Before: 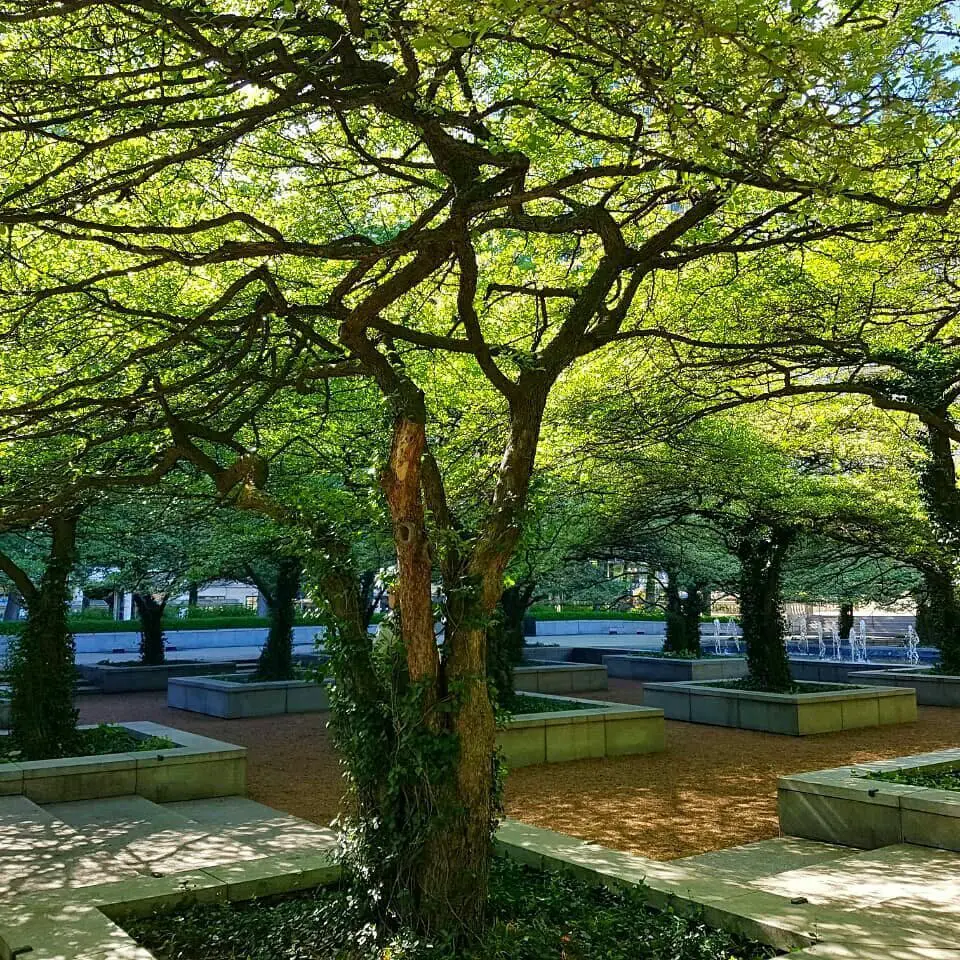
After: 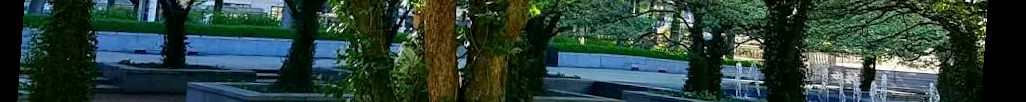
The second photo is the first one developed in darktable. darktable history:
crop and rotate: top 59.084%, bottom 30.916%
exposure: black level correction 0.002, compensate highlight preservation false
rotate and perspective: rotation 4.1°, automatic cropping off
